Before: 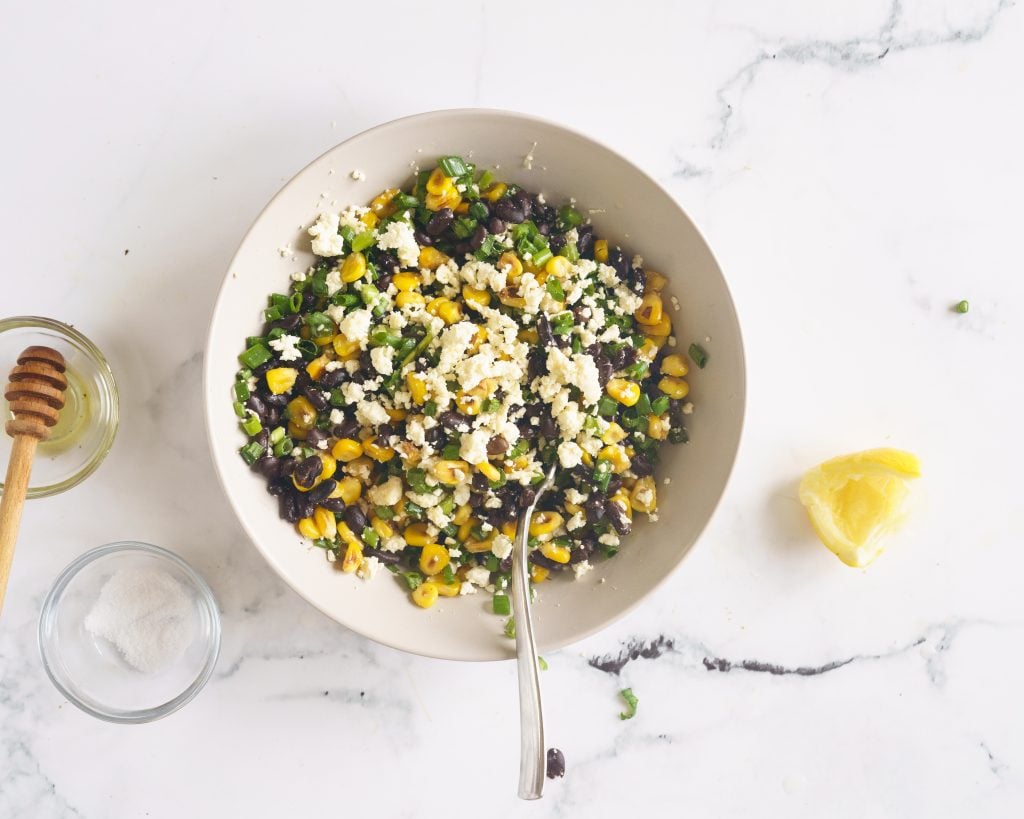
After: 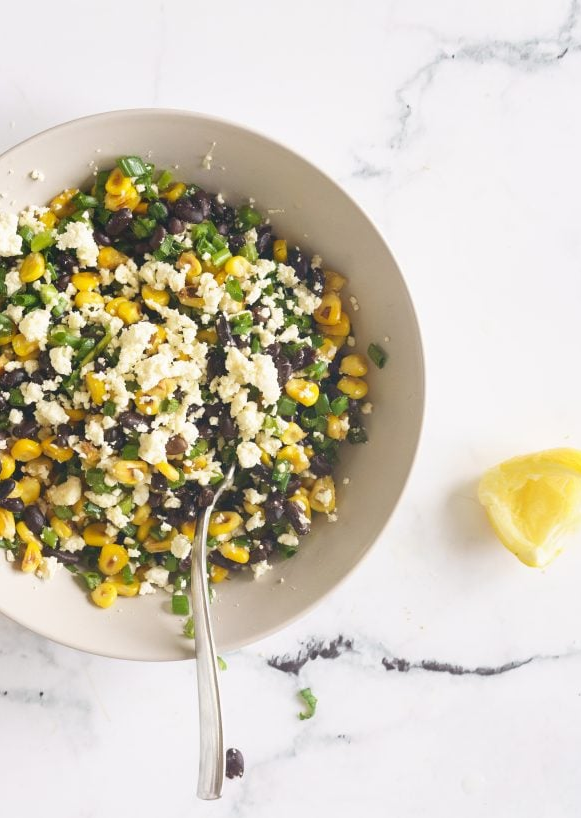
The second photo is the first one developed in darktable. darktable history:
crop: left 31.424%, top 0%, right 11.834%
